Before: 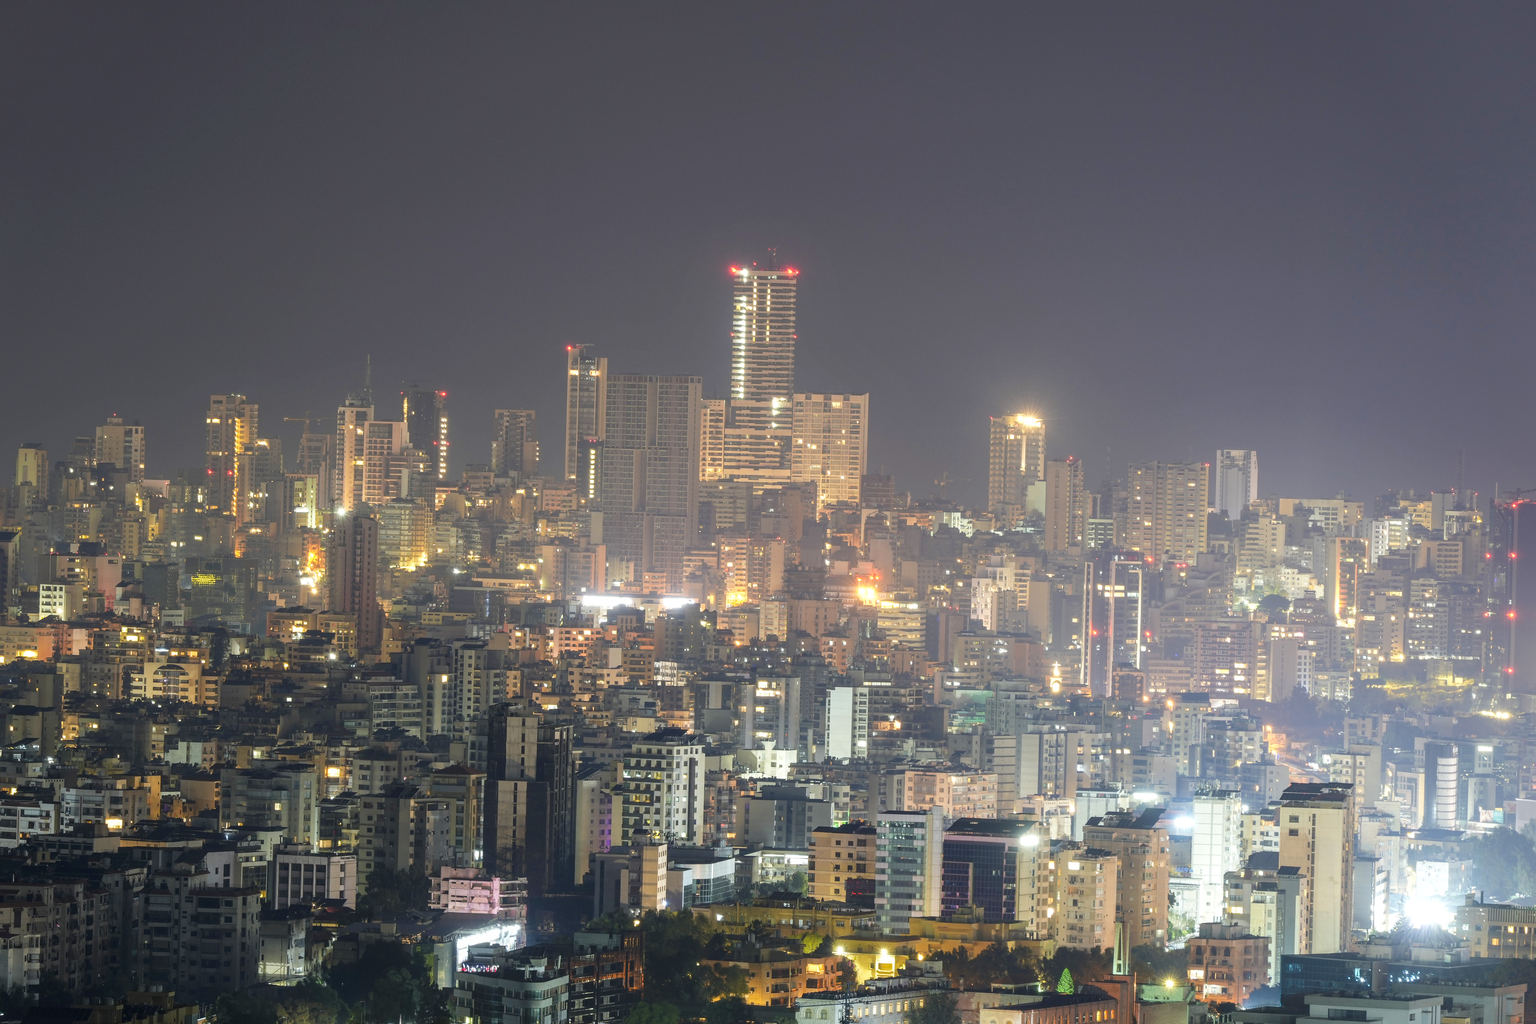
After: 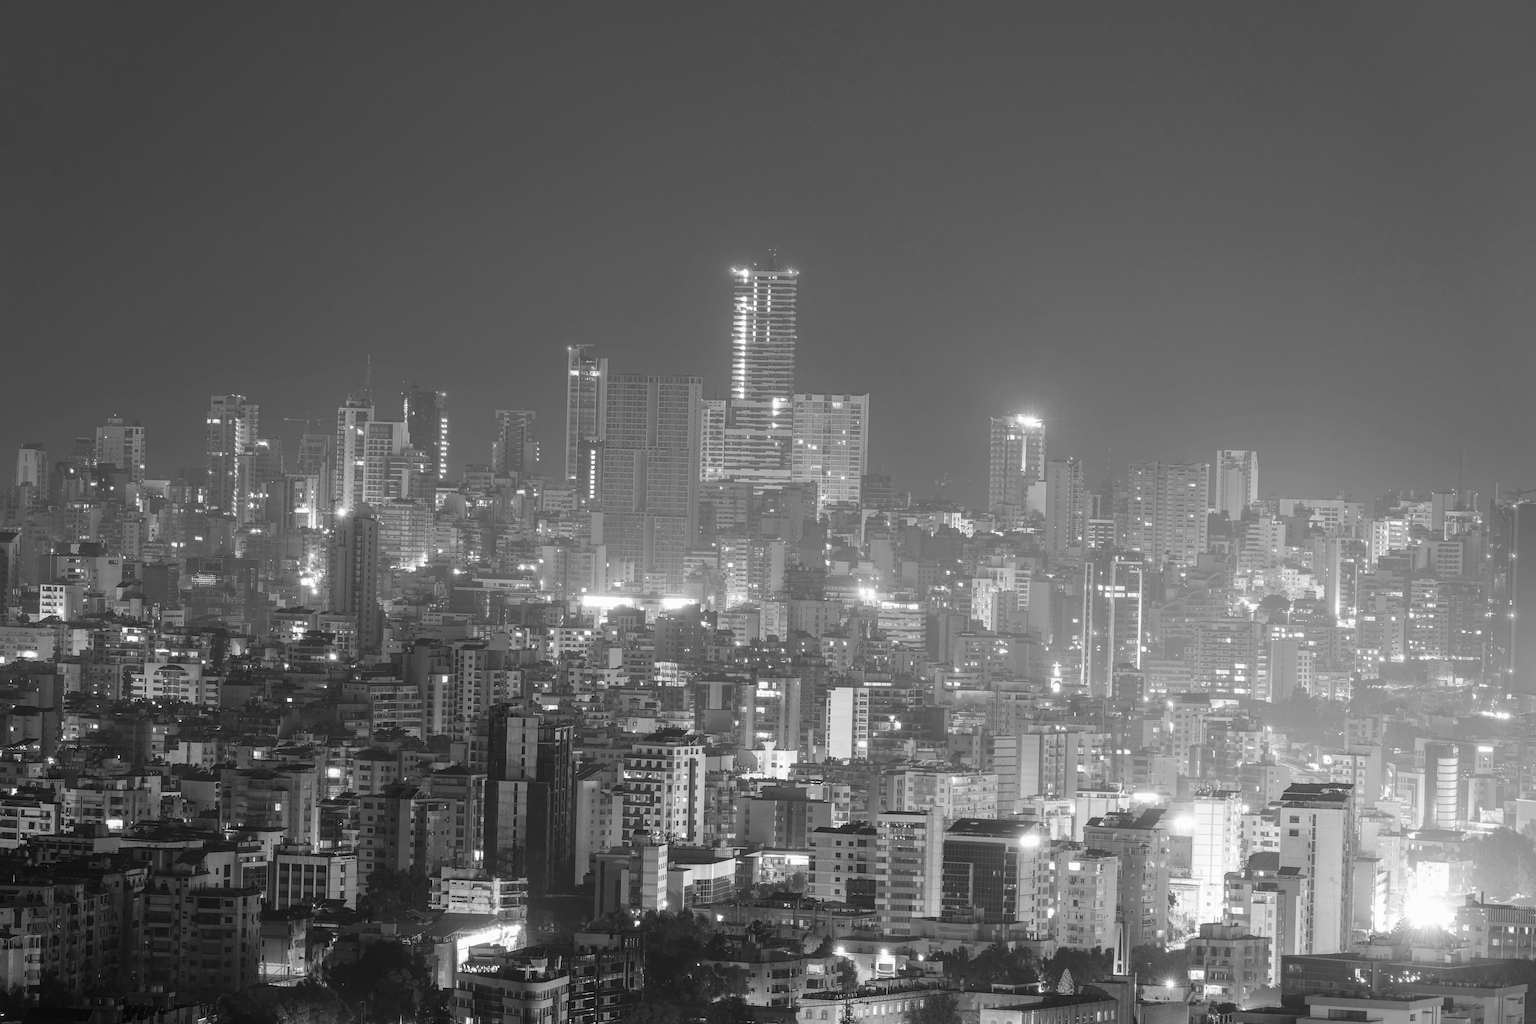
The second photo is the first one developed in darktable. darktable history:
color calibration: output gray [0.246, 0.254, 0.501, 0], illuminant as shot in camera, x 0.358, y 0.373, temperature 4628.91 K, gamut compression 0.993
